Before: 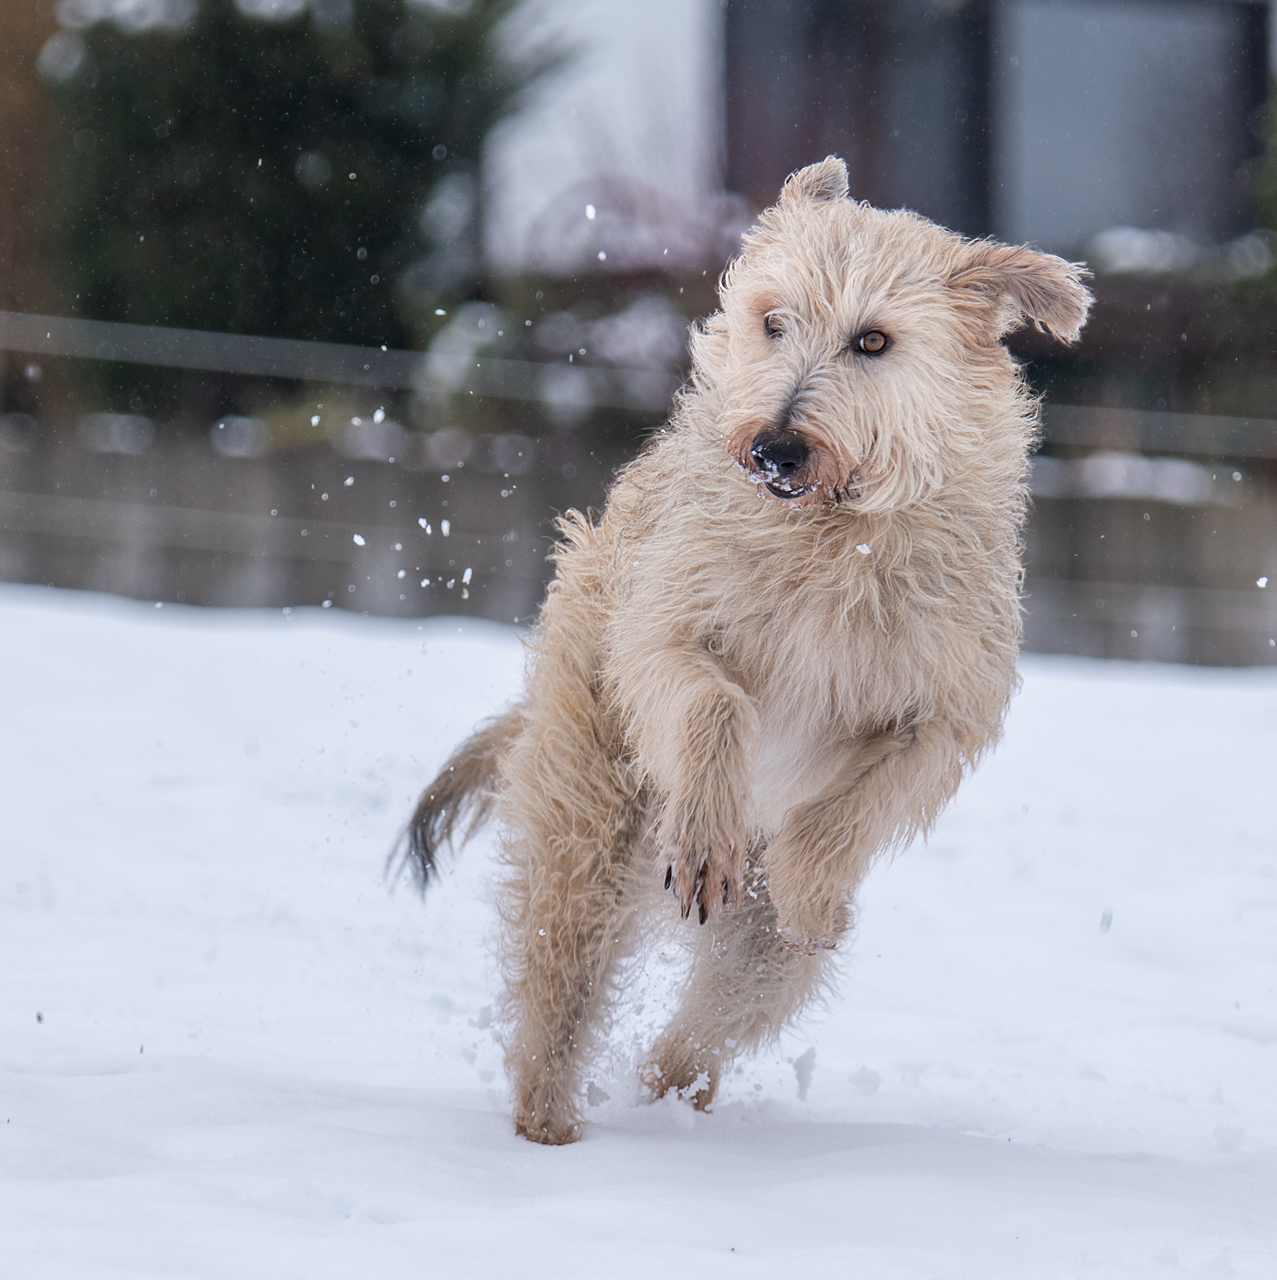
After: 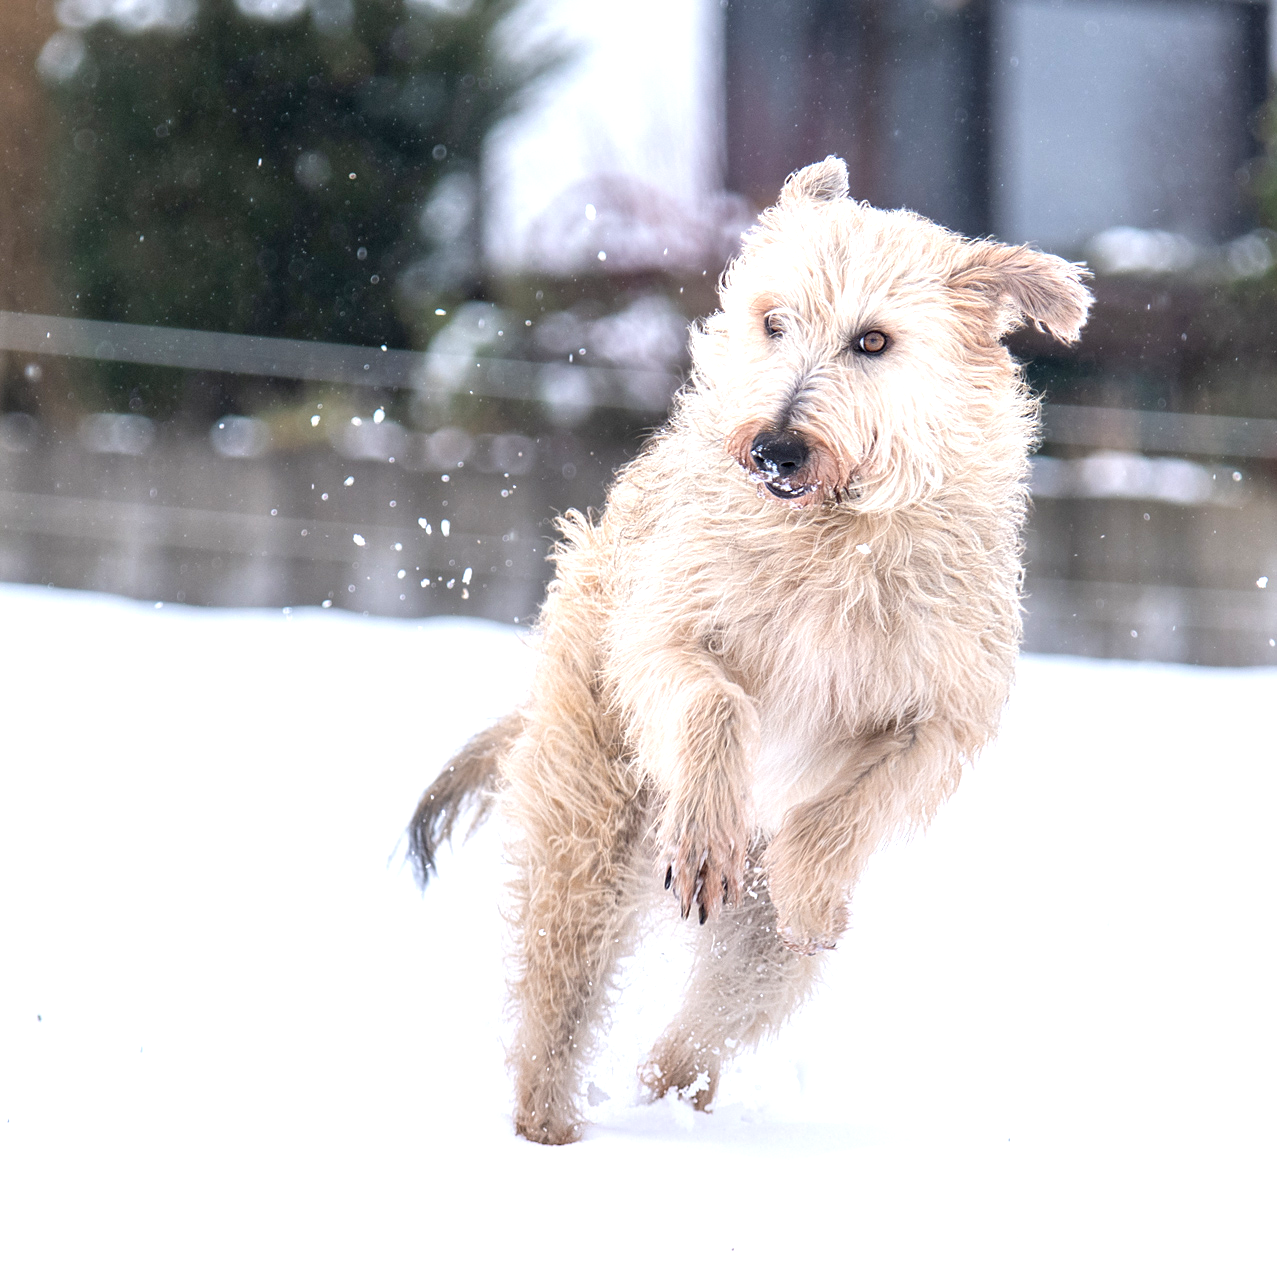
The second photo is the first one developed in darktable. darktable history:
exposure: black level correction 0.001, exposure 1 EV, compensate highlight preservation false
shadows and highlights: radius 334.72, shadows 65.17, highlights 6.28, compress 87.58%, soften with gaussian
